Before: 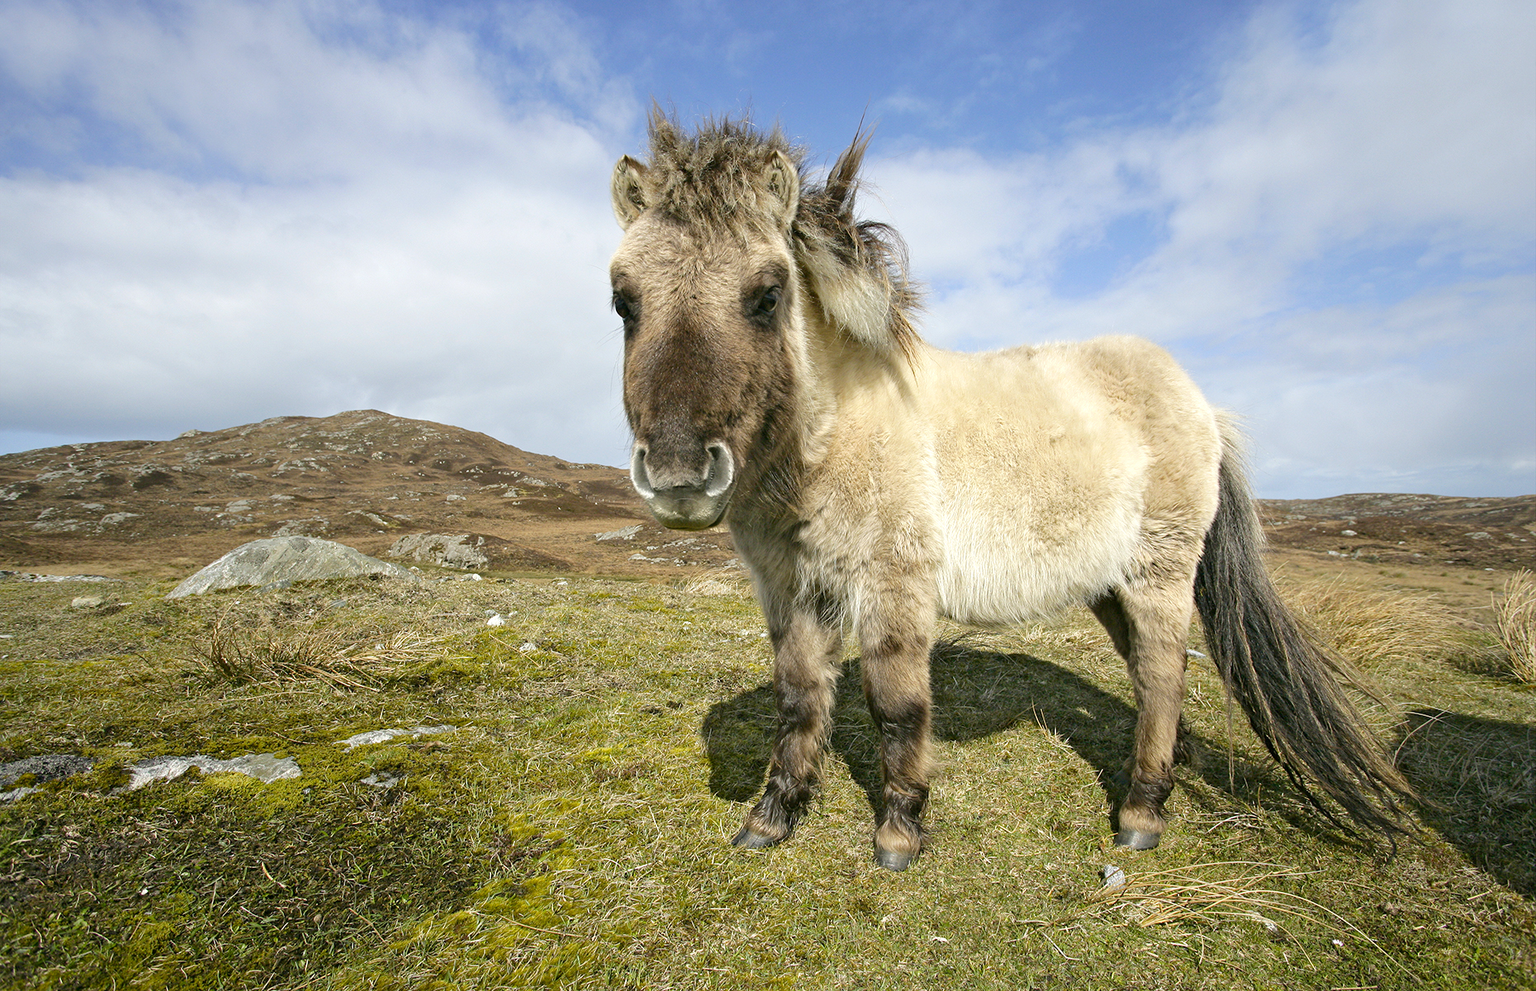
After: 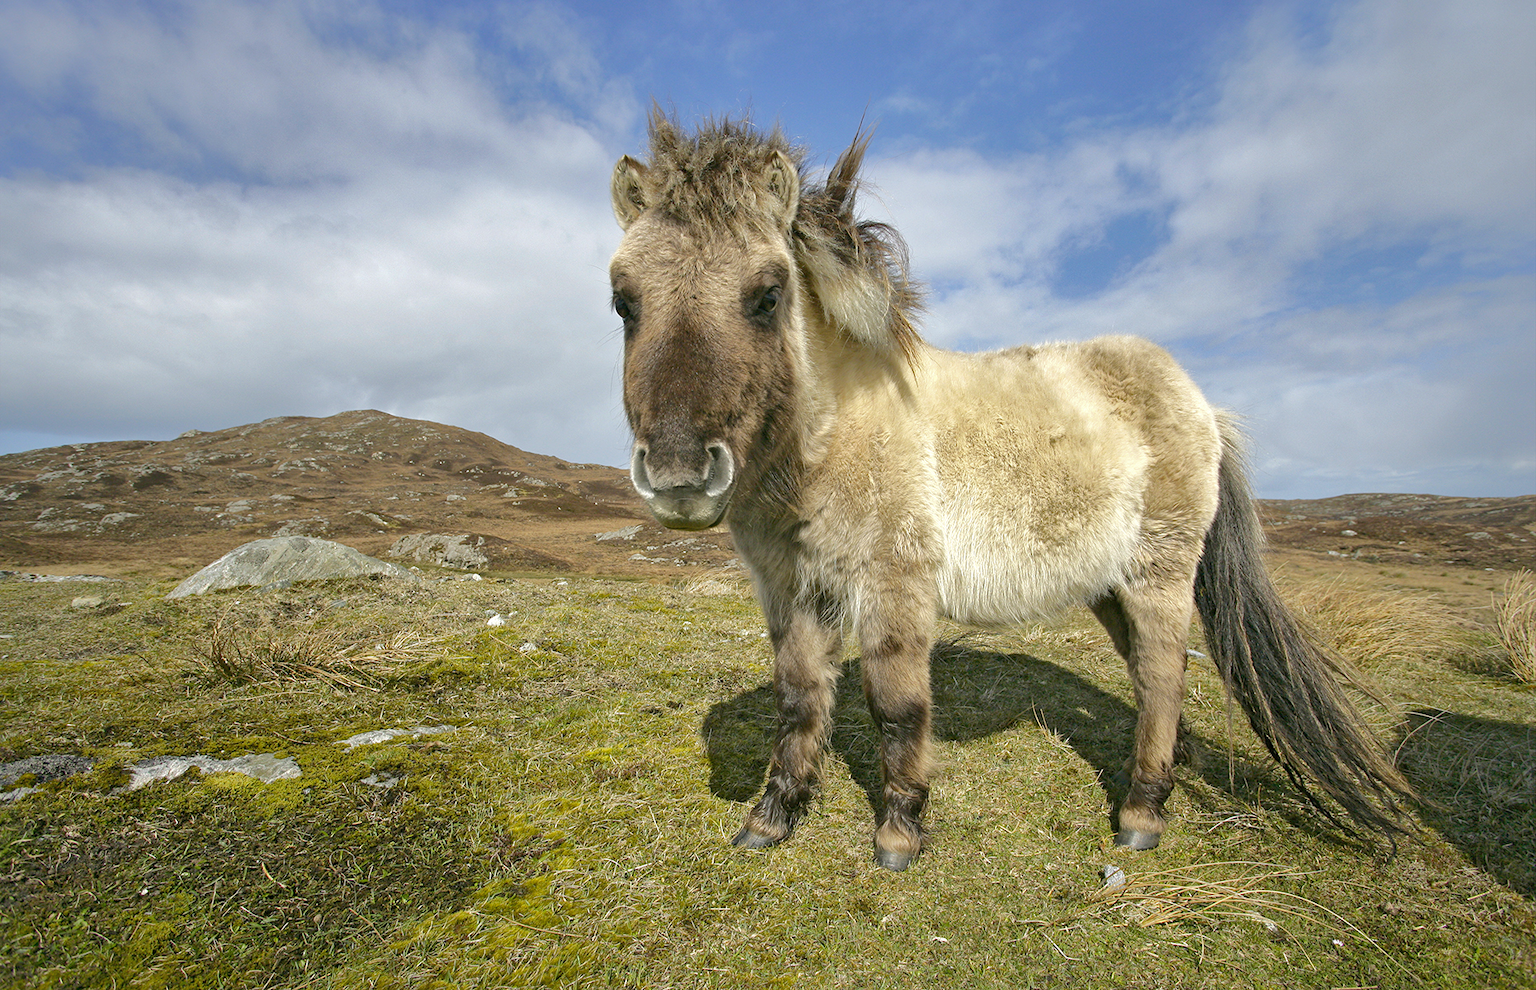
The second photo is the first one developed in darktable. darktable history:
shadows and highlights: highlights -60.04
